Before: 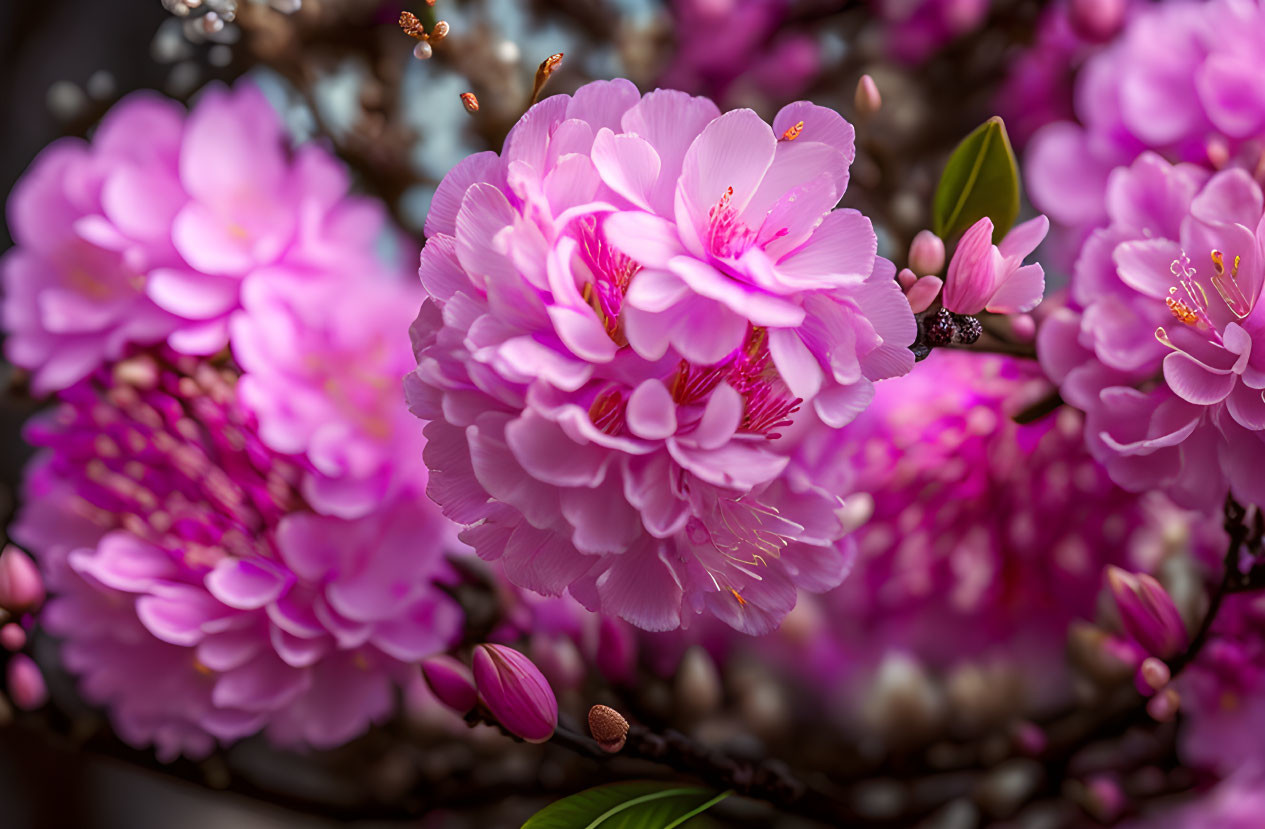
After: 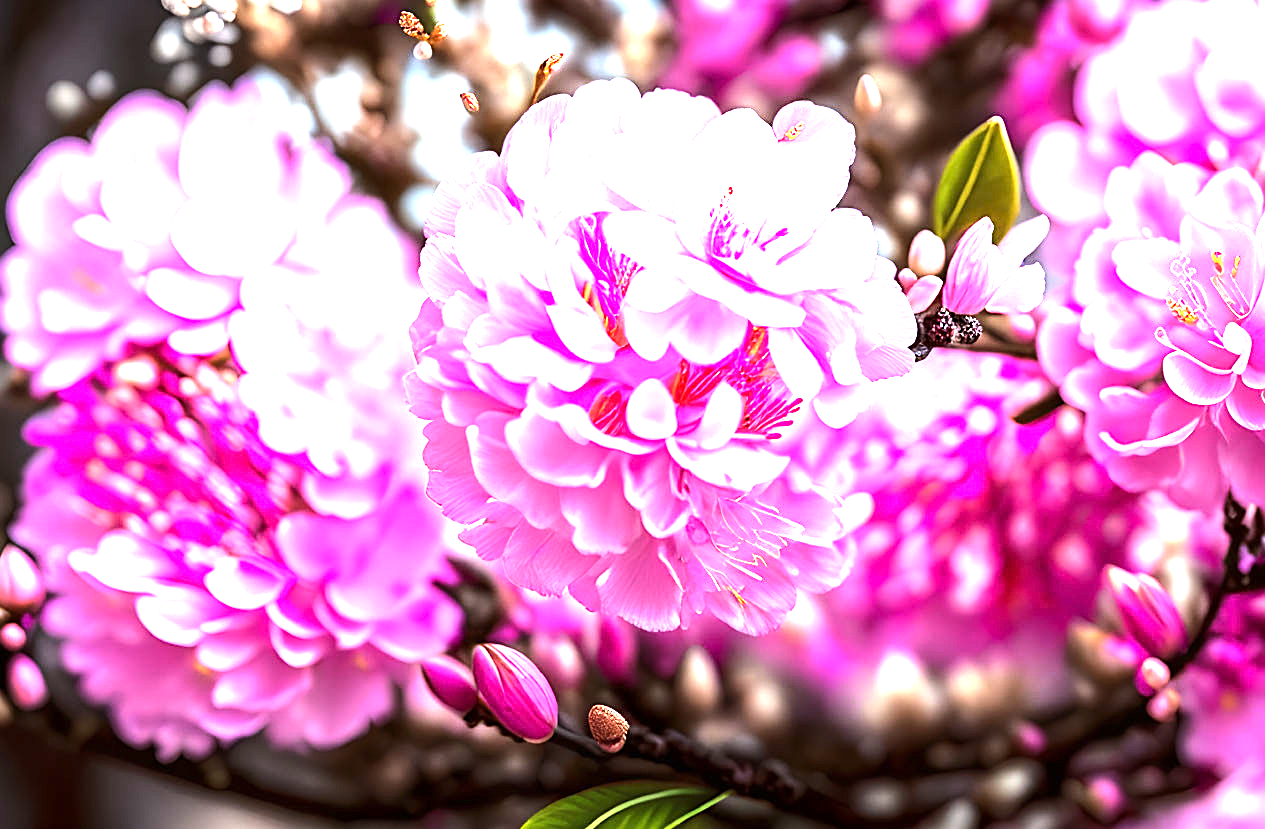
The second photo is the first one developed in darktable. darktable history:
tone equalizer: -8 EV -0.726 EV, -7 EV -0.692 EV, -6 EV -0.567 EV, -5 EV -0.361 EV, -3 EV 0.403 EV, -2 EV 0.6 EV, -1 EV 0.696 EV, +0 EV 0.778 EV, edges refinement/feathering 500, mask exposure compensation -1.57 EV, preserve details no
exposure: exposure 1.99 EV, compensate highlight preservation false
sharpen: on, module defaults
